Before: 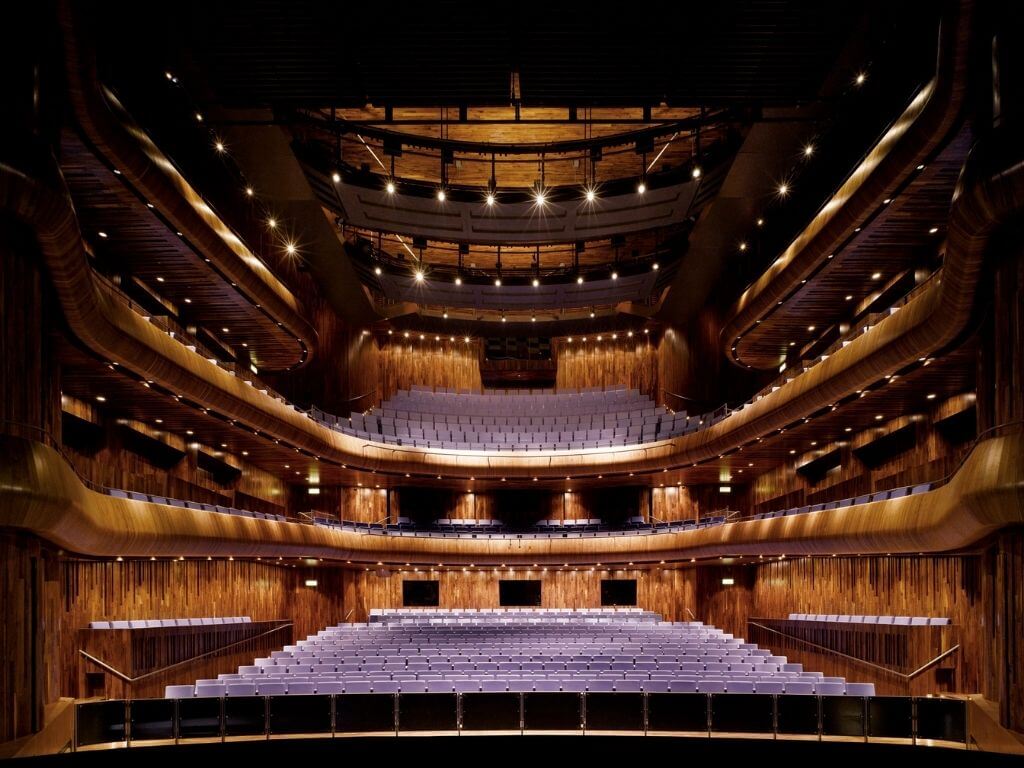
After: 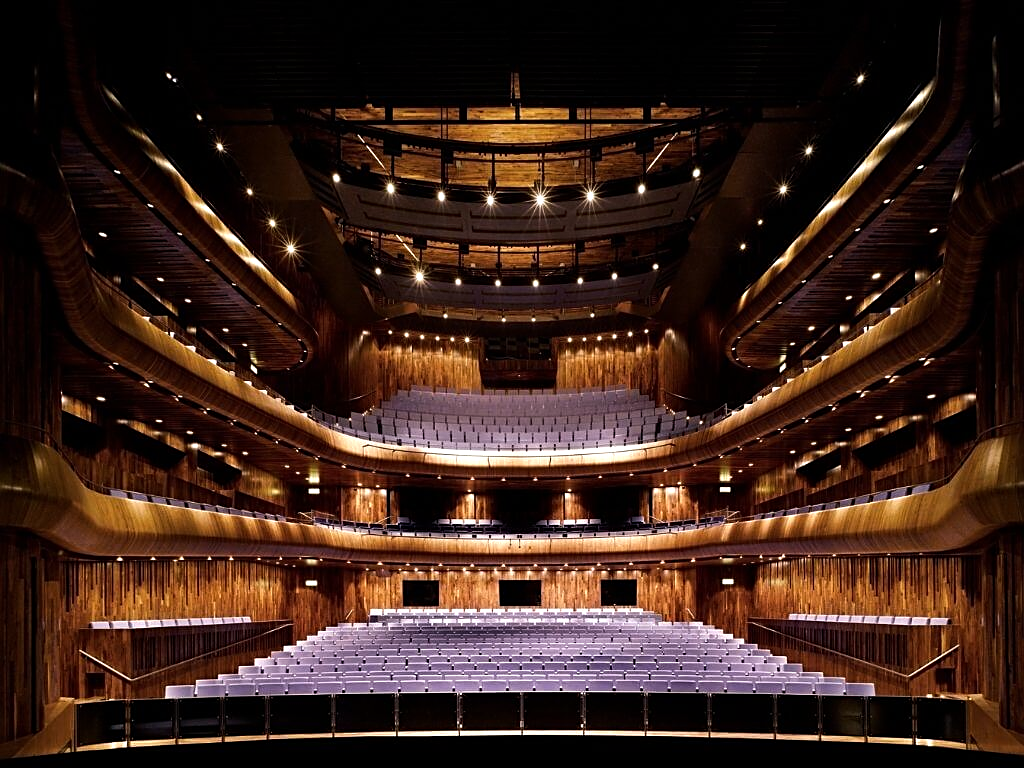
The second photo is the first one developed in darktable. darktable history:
tone equalizer: -8 EV -0.417 EV, -7 EV -0.389 EV, -6 EV -0.333 EV, -5 EV -0.222 EV, -3 EV 0.222 EV, -2 EV 0.333 EV, -1 EV 0.389 EV, +0 EV 0.417 EV, edges refinement/feathering 500, mask exposure compensation -1.25 EV, preserve details no
sharpen: on, module defaults
exposure: compensate highlight preservation false
